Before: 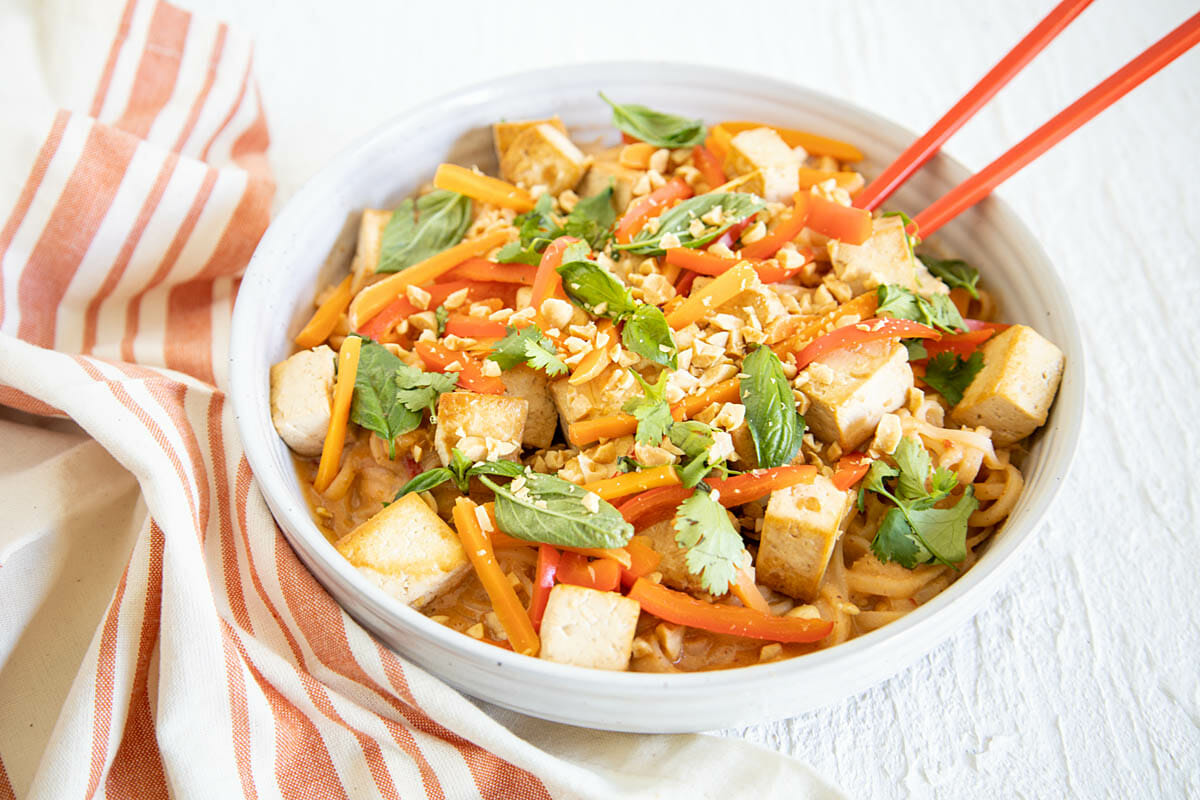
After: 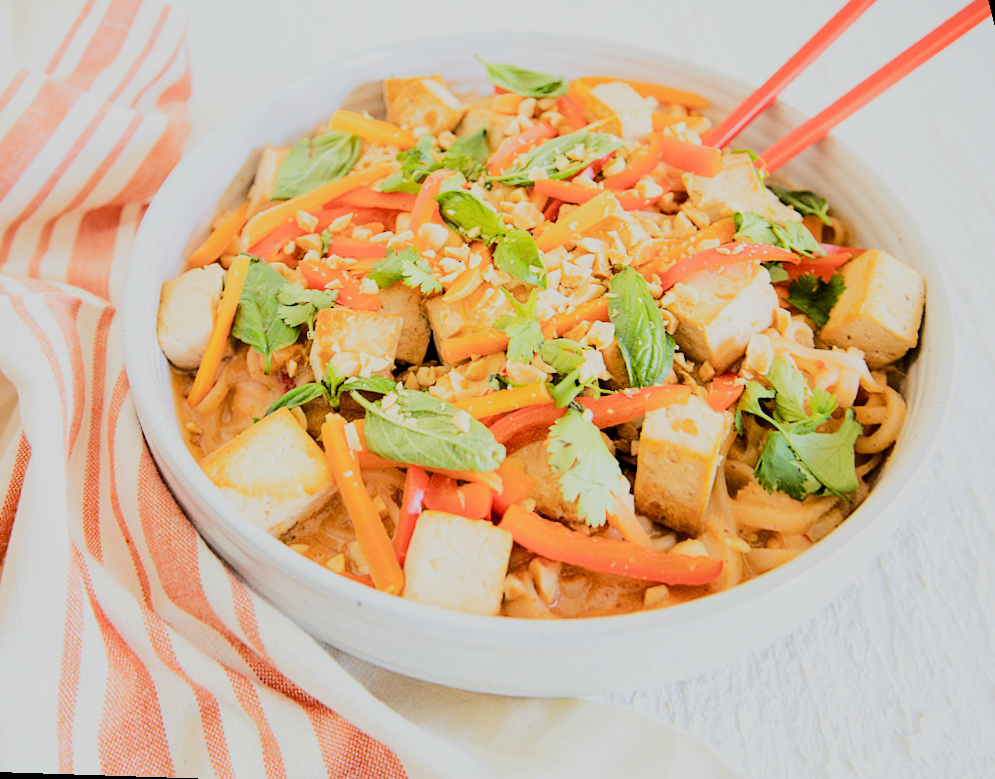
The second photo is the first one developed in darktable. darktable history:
filmic rgb: black relative exposure -7.65 EV, white relative exposure 4.56 EV, hardness 3.61, contrast 1.05
rgb curve: curves: ch0 [(0, 0) (0.284, 0.292) (0.505, 0.644) (1, 1)], compensate middle gray true
rotate and perspective: rotation 0.72°, lens shift (vertical) -0.352, lens shift (horizontal) -0.051, crop left 0.152, crop right 0.859, crop top 0.019, crop bottom 0.964
